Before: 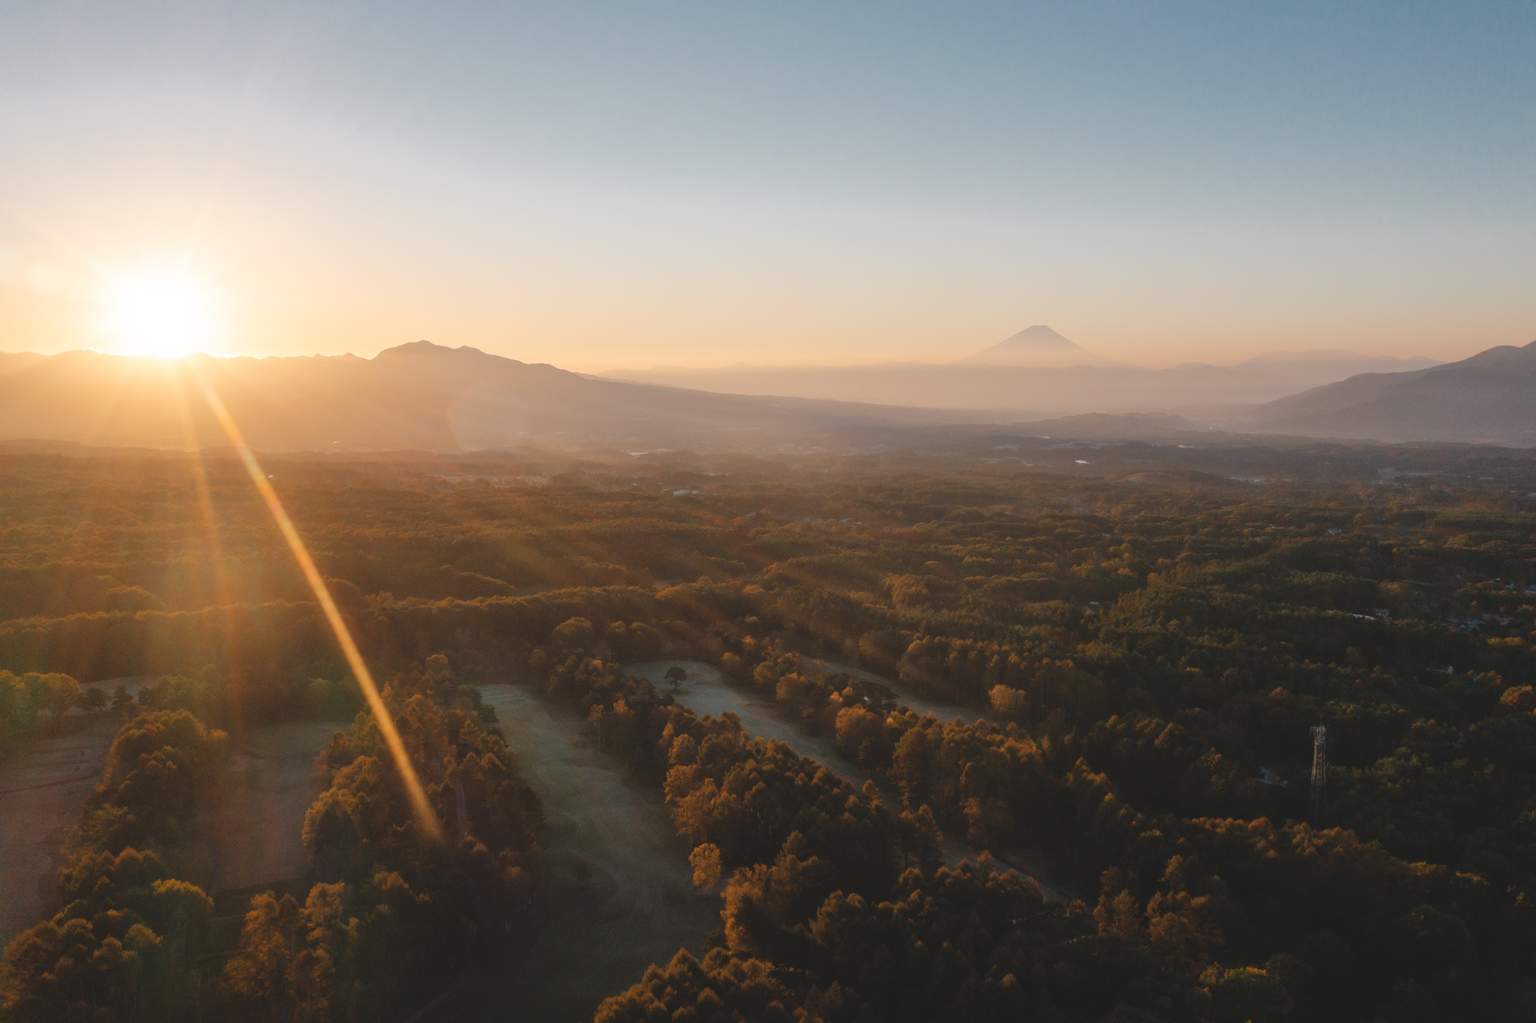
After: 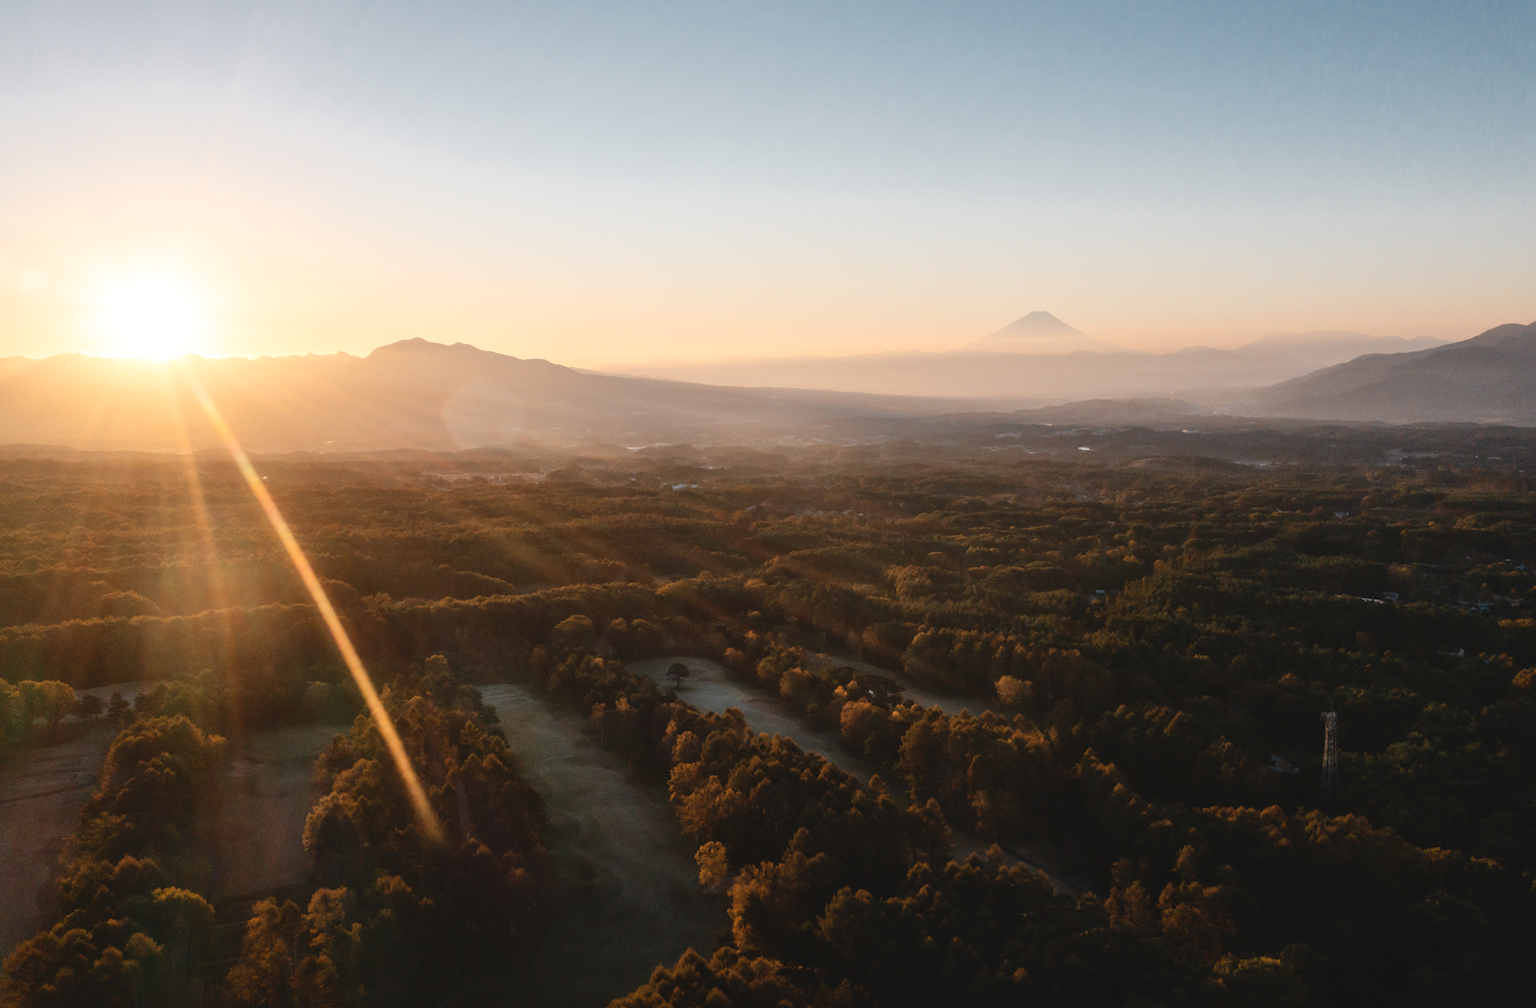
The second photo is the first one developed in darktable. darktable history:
rotate and perspective: rotation -1°, crop left 0.011, crop right 0.989, crop top 0.025, crop bottom 0.975
local contrast: mode bilateral grid, contrast 20, coarseness 50, detail 120%, midtone range 0.2
contrast brightness saturation: contrast 0.22
